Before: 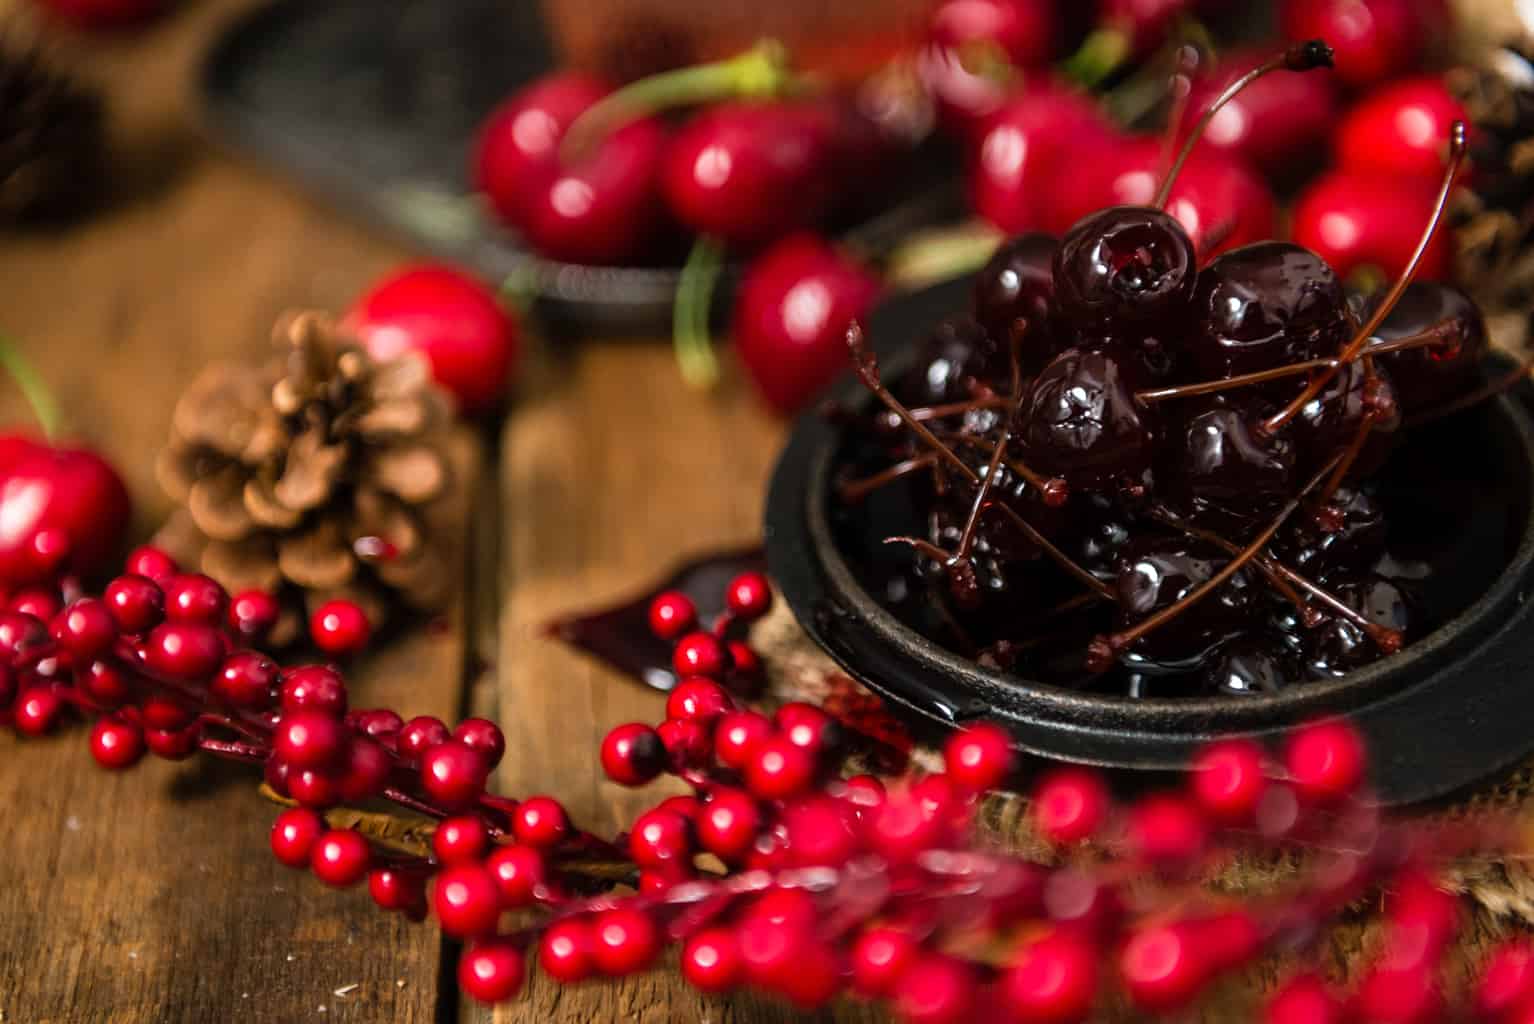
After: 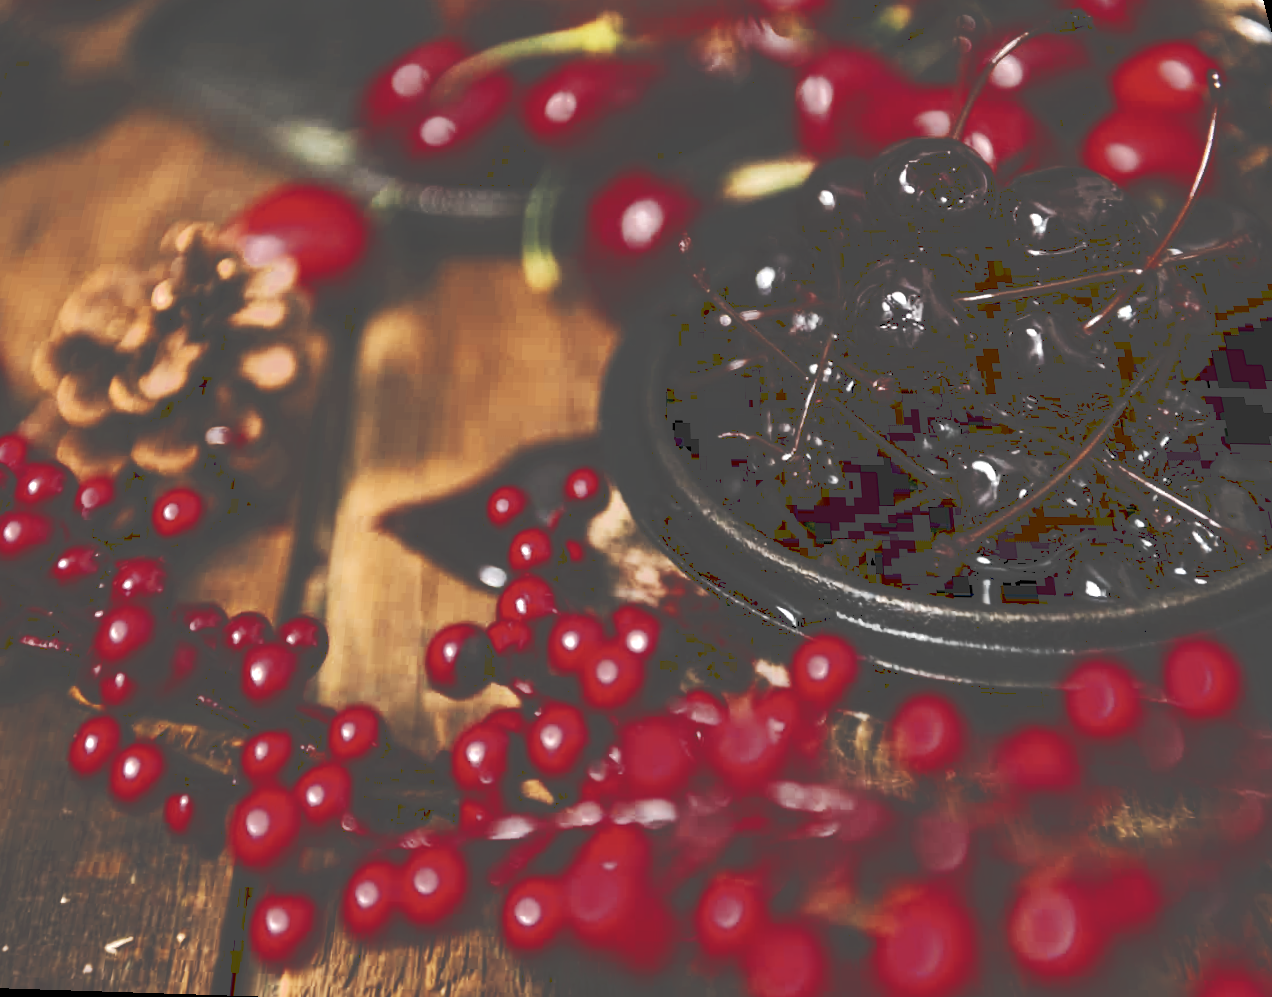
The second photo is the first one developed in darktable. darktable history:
color zones: curves: ch0 [(0.035, 0.242) (0.25, 0.5) (0.384, 0.214) (0.488, 0.255) (0.75, 0.5)]; ch1 [(0.063, 0.379) (0.25, 0.5) (0.354, 0.201) (0.489, 0.085) (0.729, 0.271)]; ch2 [(0.25, 0.5) (0.38, 0.517) (0.442, 0.51) (0.735, 0.456)]
rotate and perspective: rotation 0.72°, lens shift (vertical) -0.352, lens shift (horizontal) -0.051, crop left 0.152, crop right 0.859, crop top 0.019, crop bottom 0.964
tone equalizer: -8 EV -0.75 EV, -7 EV -0.7 EV, -6 EV -0.6 EV, -5 EV -0.4 EV, -3 EV 0.4 EV, -2 EV 0.6 EV, -1 EV 0.7 EV, +0 EV 0.75 EV, edges refinement/feathering 500, mask exposure compensation -1.57 EV, preserve details no
color contrast: green-magenta contrast 0.84, blue-yellow contrast 0.86
white balance: emerald 1
tone curve: curves: ch0 [(0, 0) (0.003, 0.301) (0.011, 0.302) (0.025, 0.307) (0.044, 0.313) (0.069, 0.316) (0.1, 0.322) (0.136, 0.325) (0.177, 0.341) (0.224, 0.358) (0.277, 0.386) (0.335, 0.429) (0.399, 0.486) (0.468, 0.556) (0.543, 0.644) (0.623, 0.728) (0.709, 0.796) (0.801, 0.854) (0.898, 0.908) (1, 1)], preserve colors none
